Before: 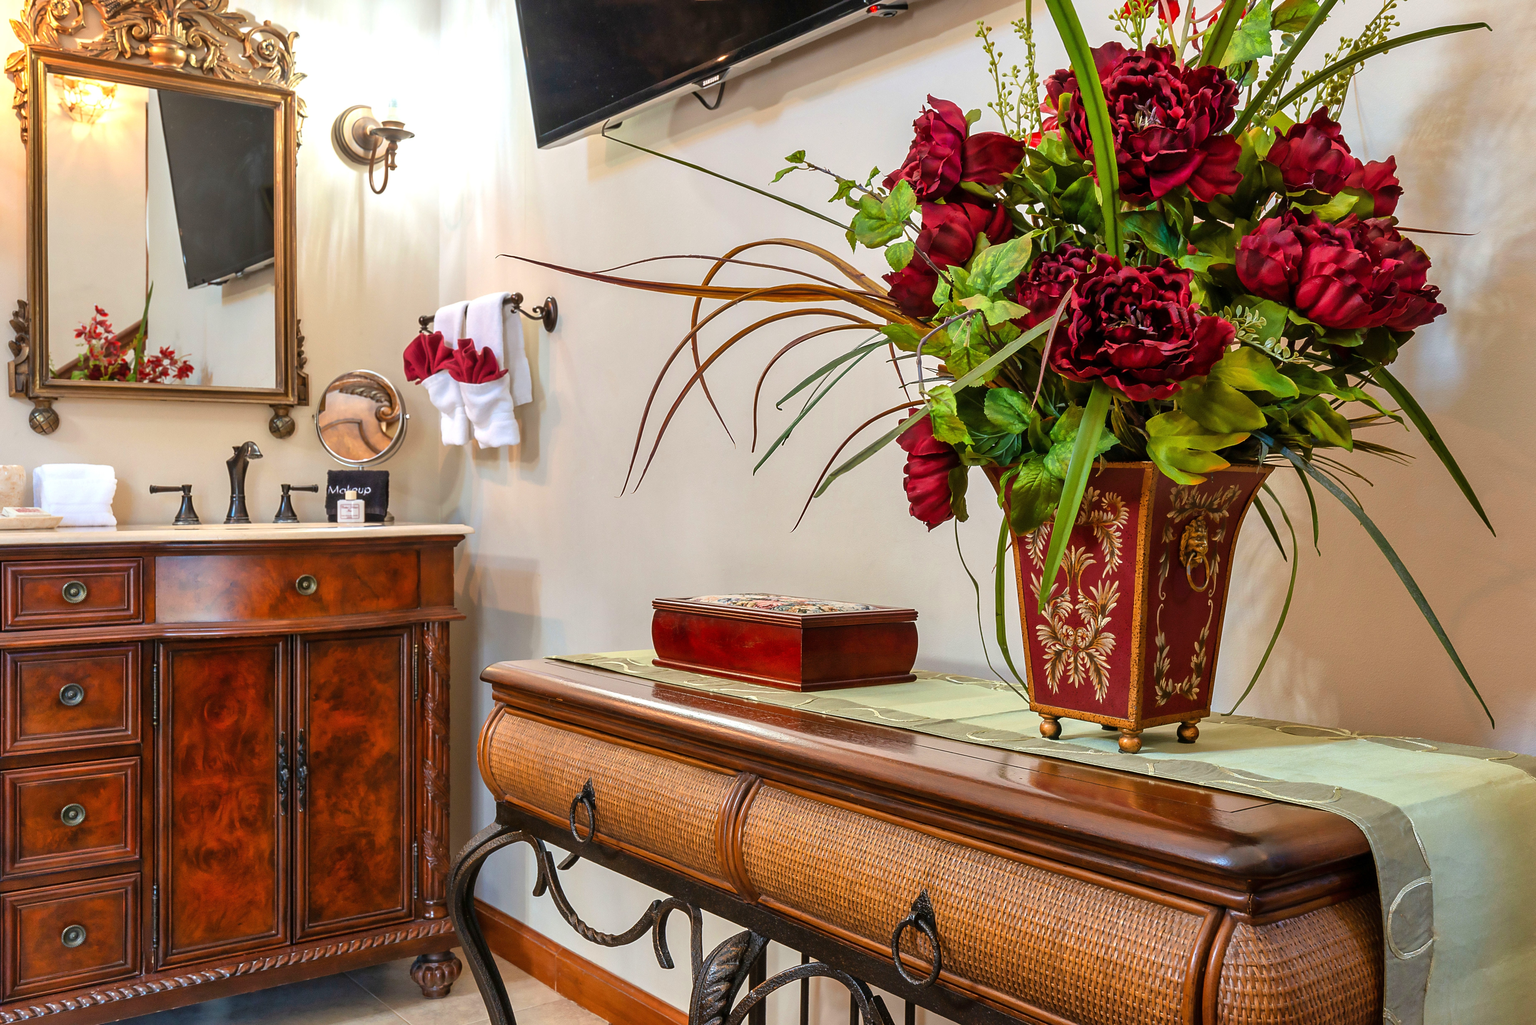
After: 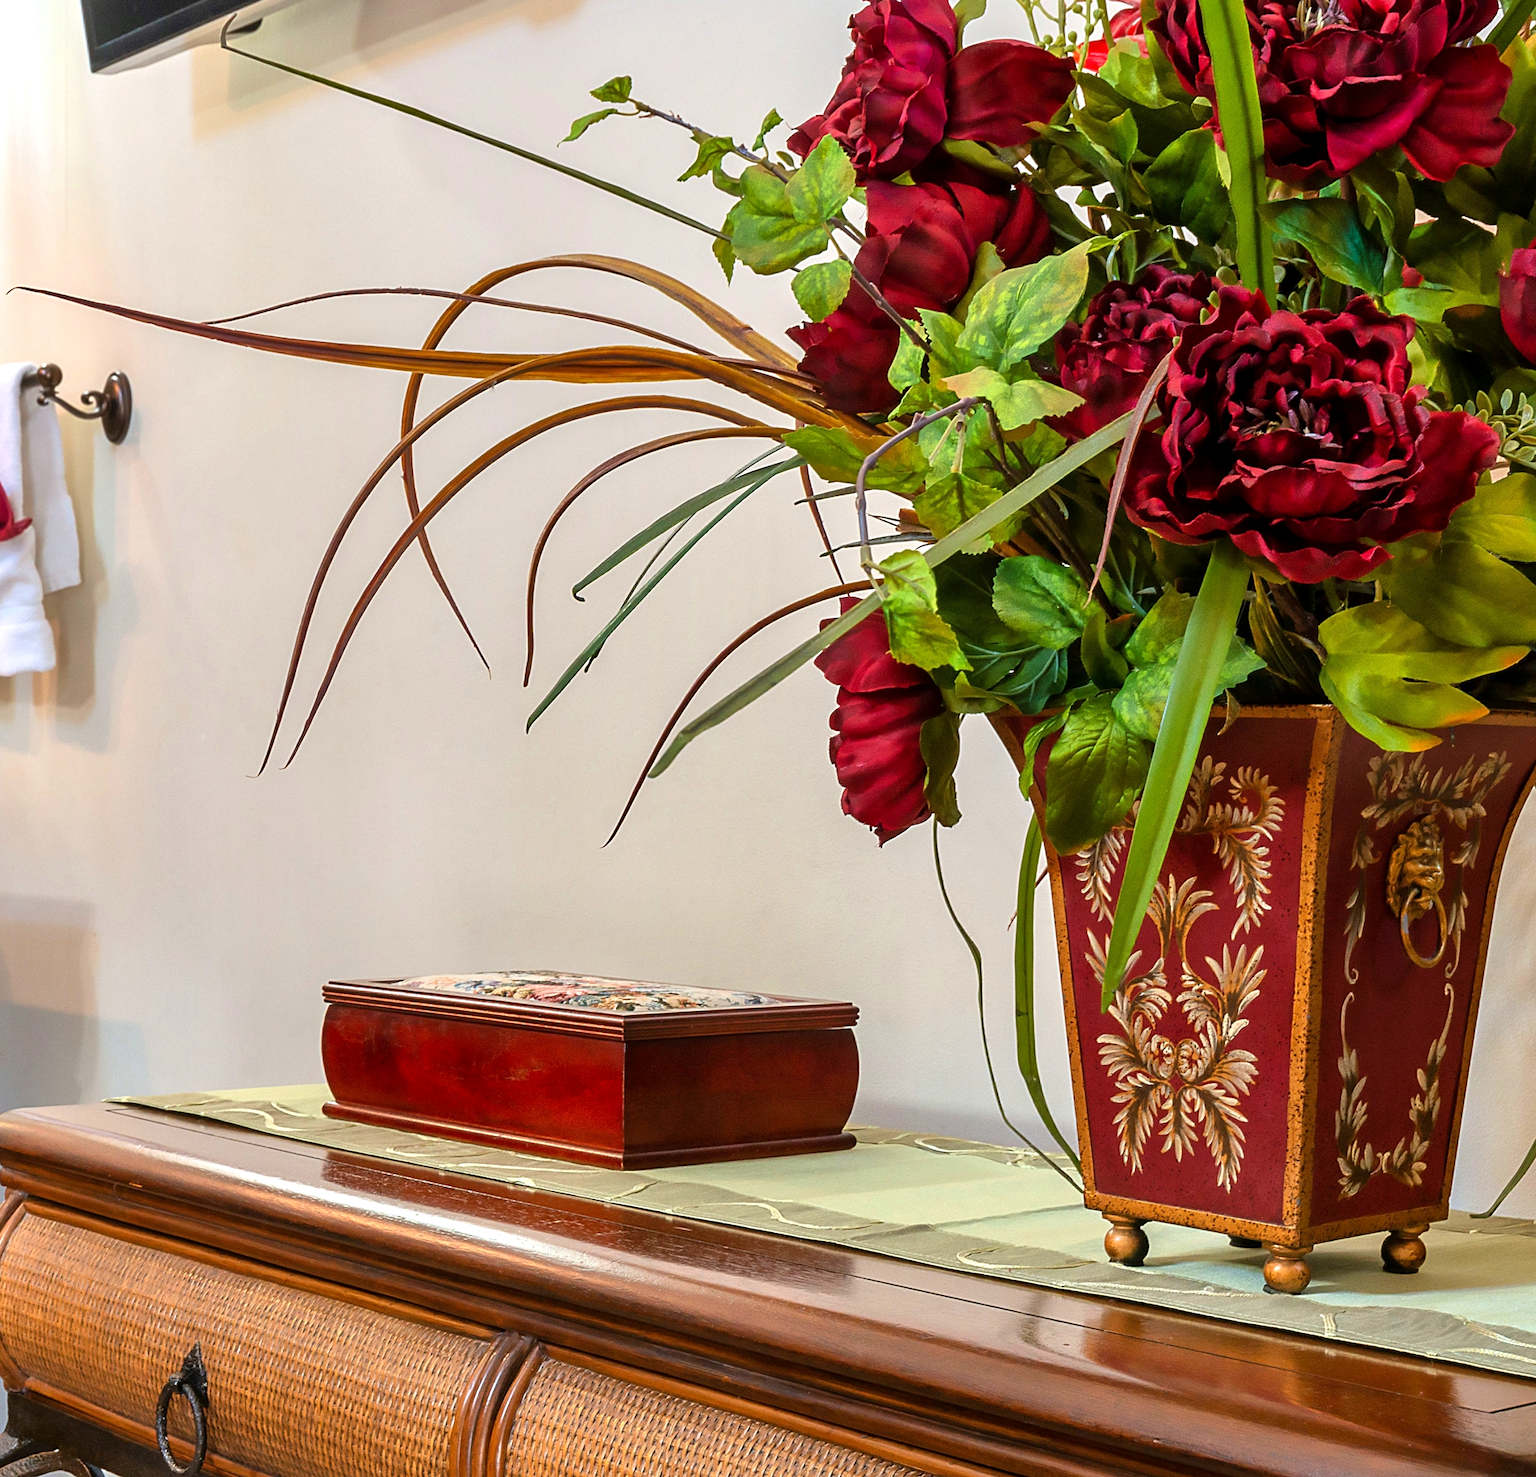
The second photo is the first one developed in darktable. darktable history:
exposure: black level correction 0.001, exposure 0.14 EV, compensate highlight preservation false
crop: left 32.075%, top 10.976%, right 18.355%, bottom 17.596%
